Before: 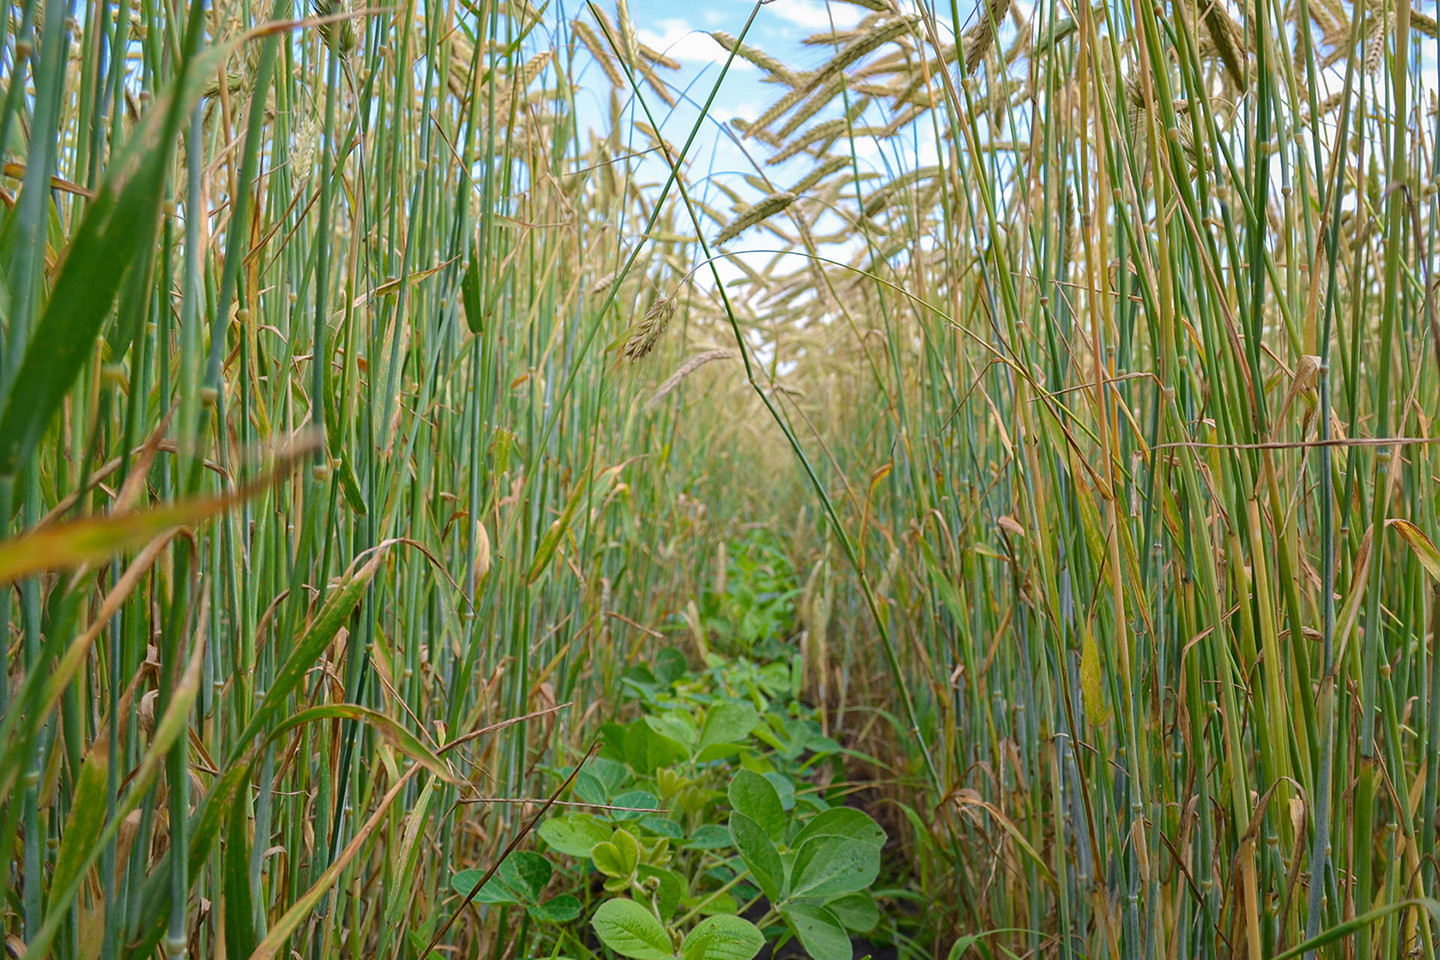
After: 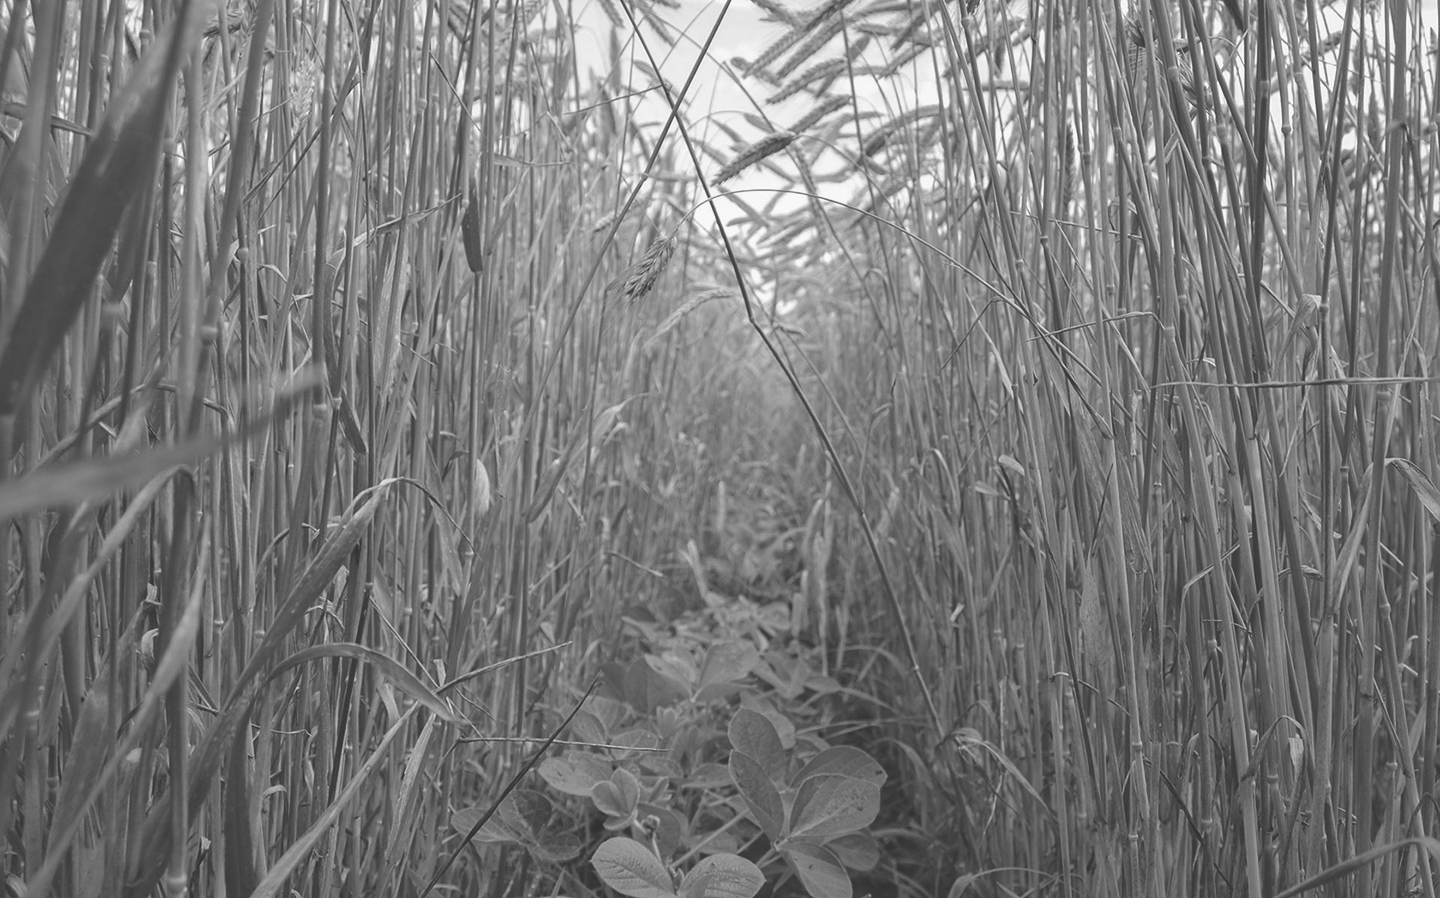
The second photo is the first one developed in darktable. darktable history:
color balance rgb: perceptual saturation grading › global saturation 30.055%, global vibrance 20%
exposure: black level correction -0.031, compensate highlight preservation false
color calibration: output gray [0.267, 0.423, 0.261, 0], illuminant same as pipeline (D50), adaptation none (bypass), x 0.332, y 0.335, temperature 5006.72 K
crop and rotate: top 6.374%
